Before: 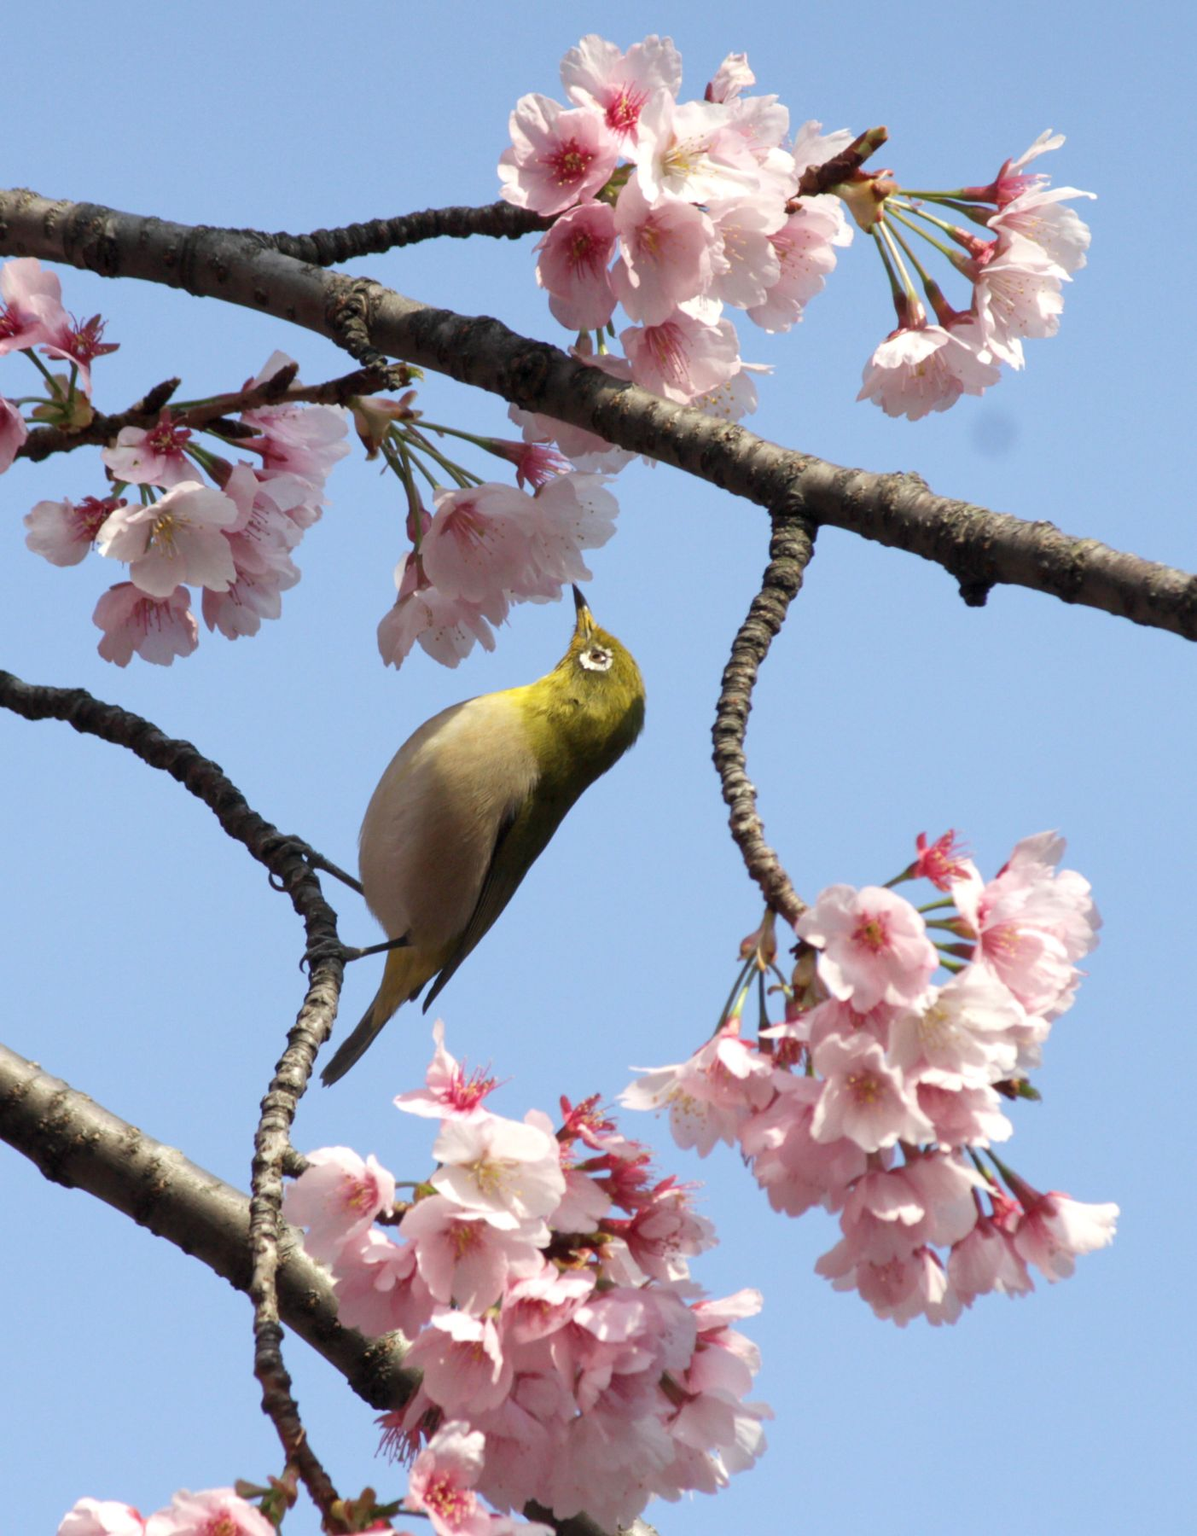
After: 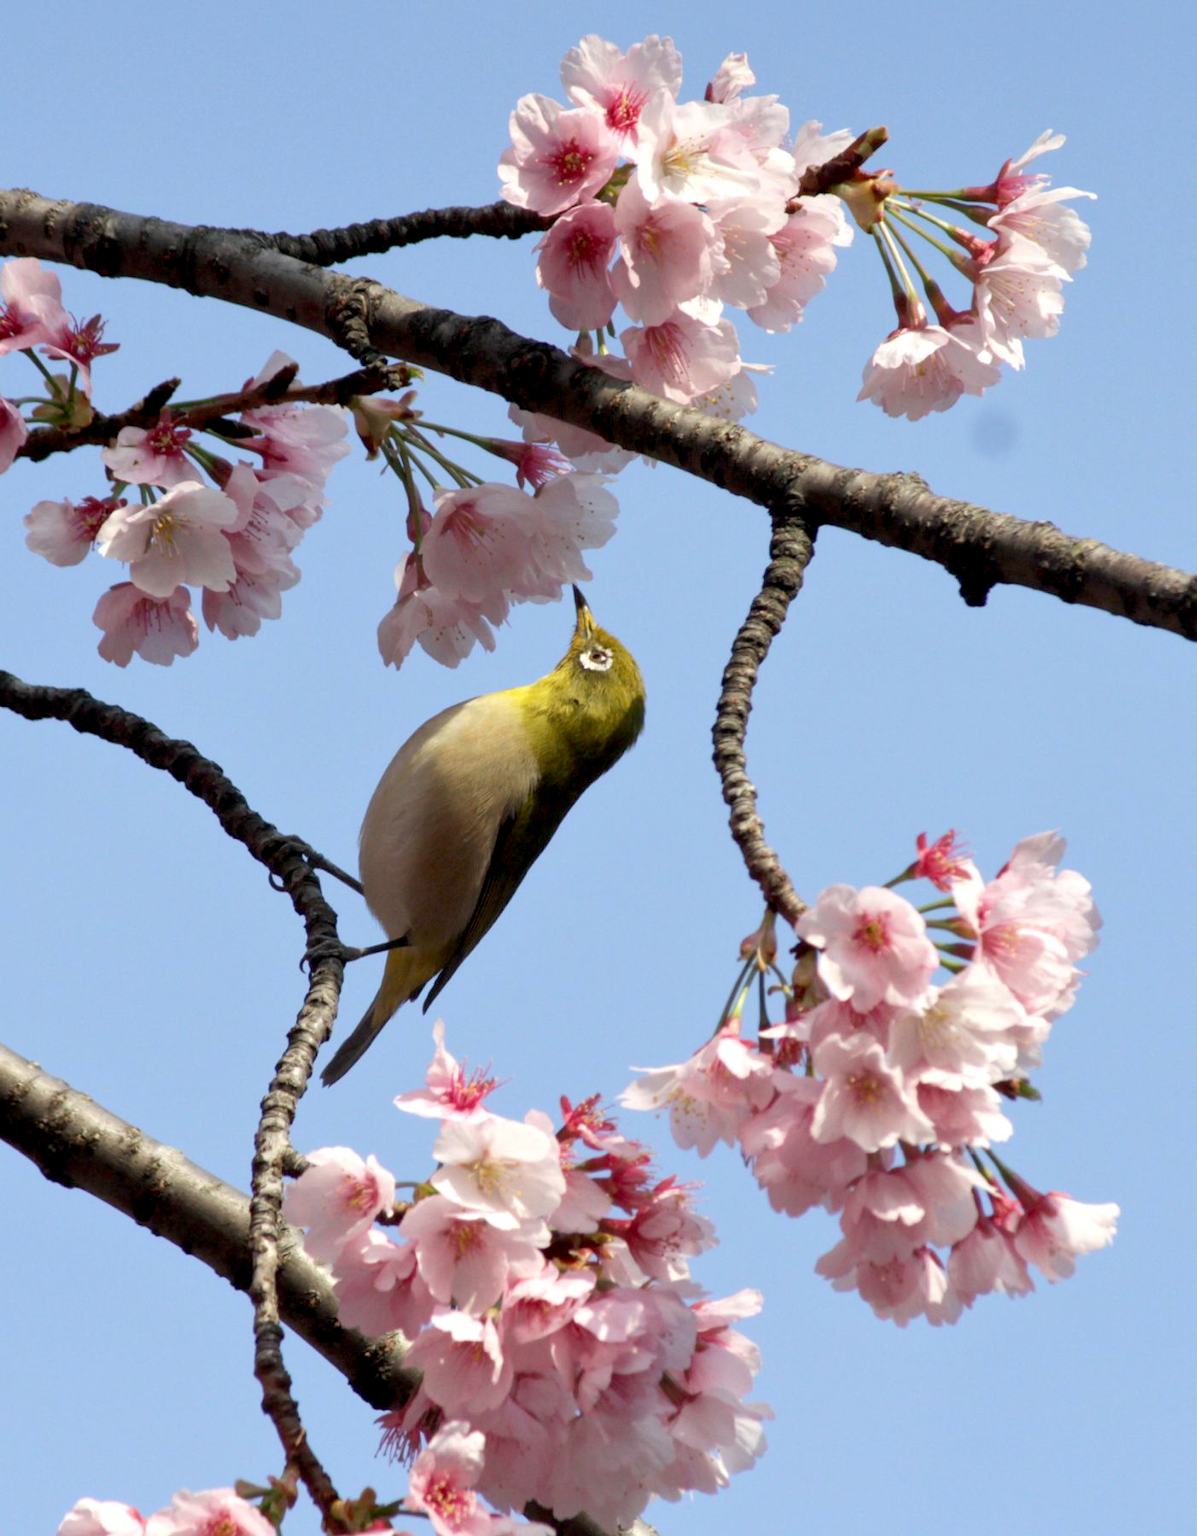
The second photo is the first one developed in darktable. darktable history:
exposure: black level correction 0.009, compensate highlight preservation false
tone equalizer: on, module defaults
